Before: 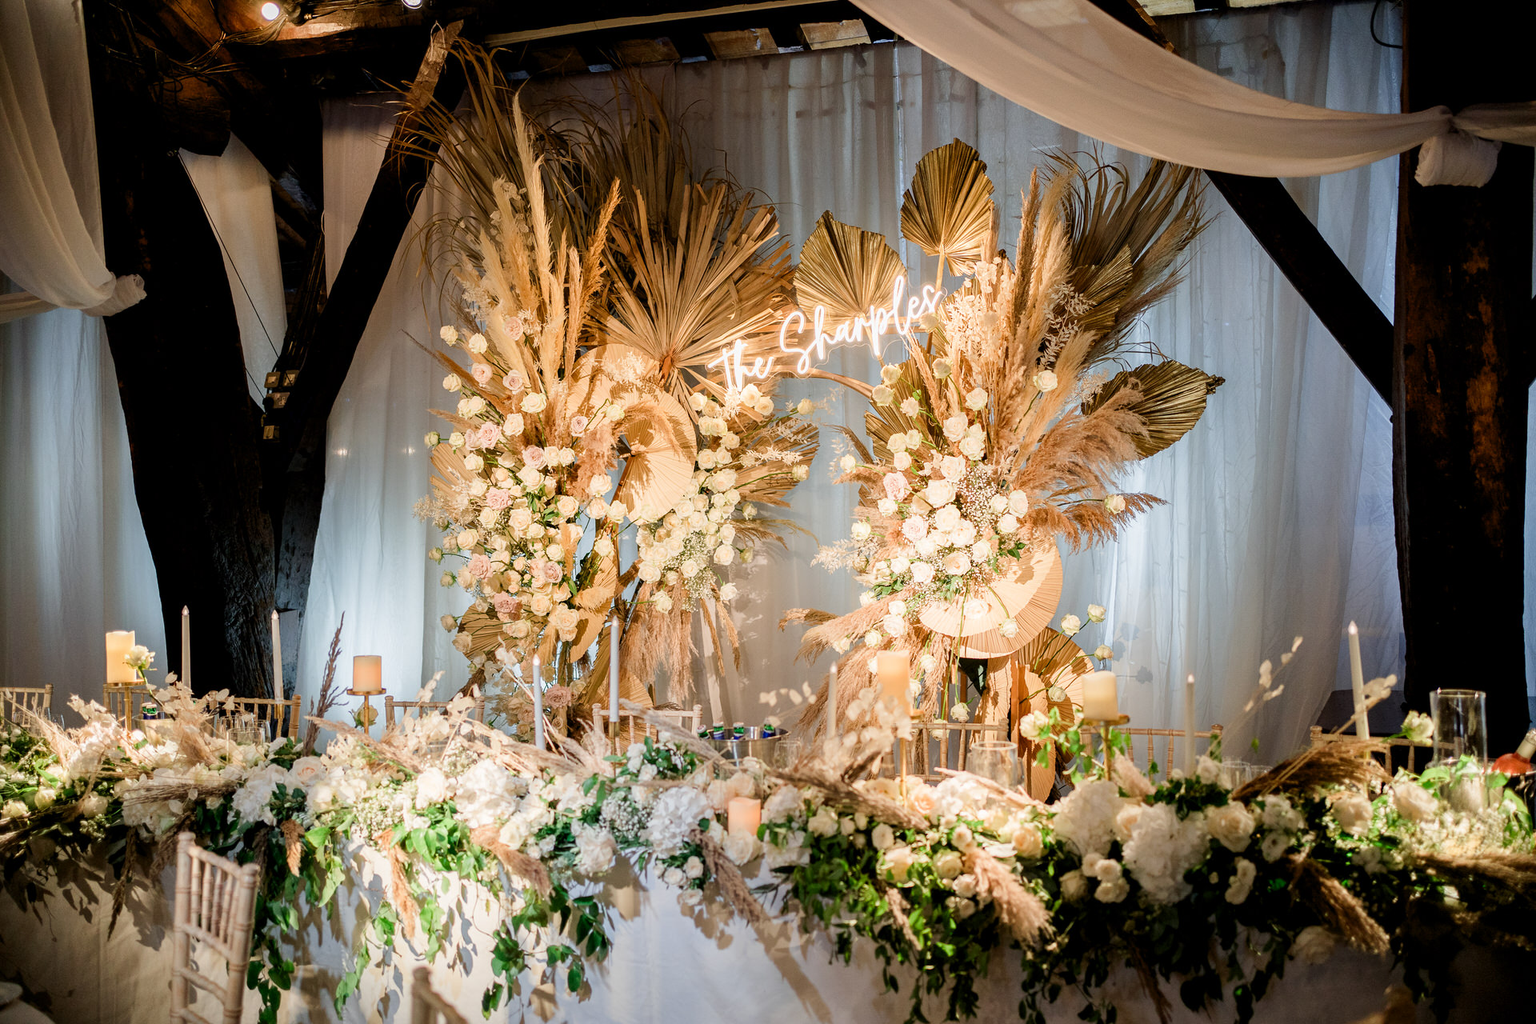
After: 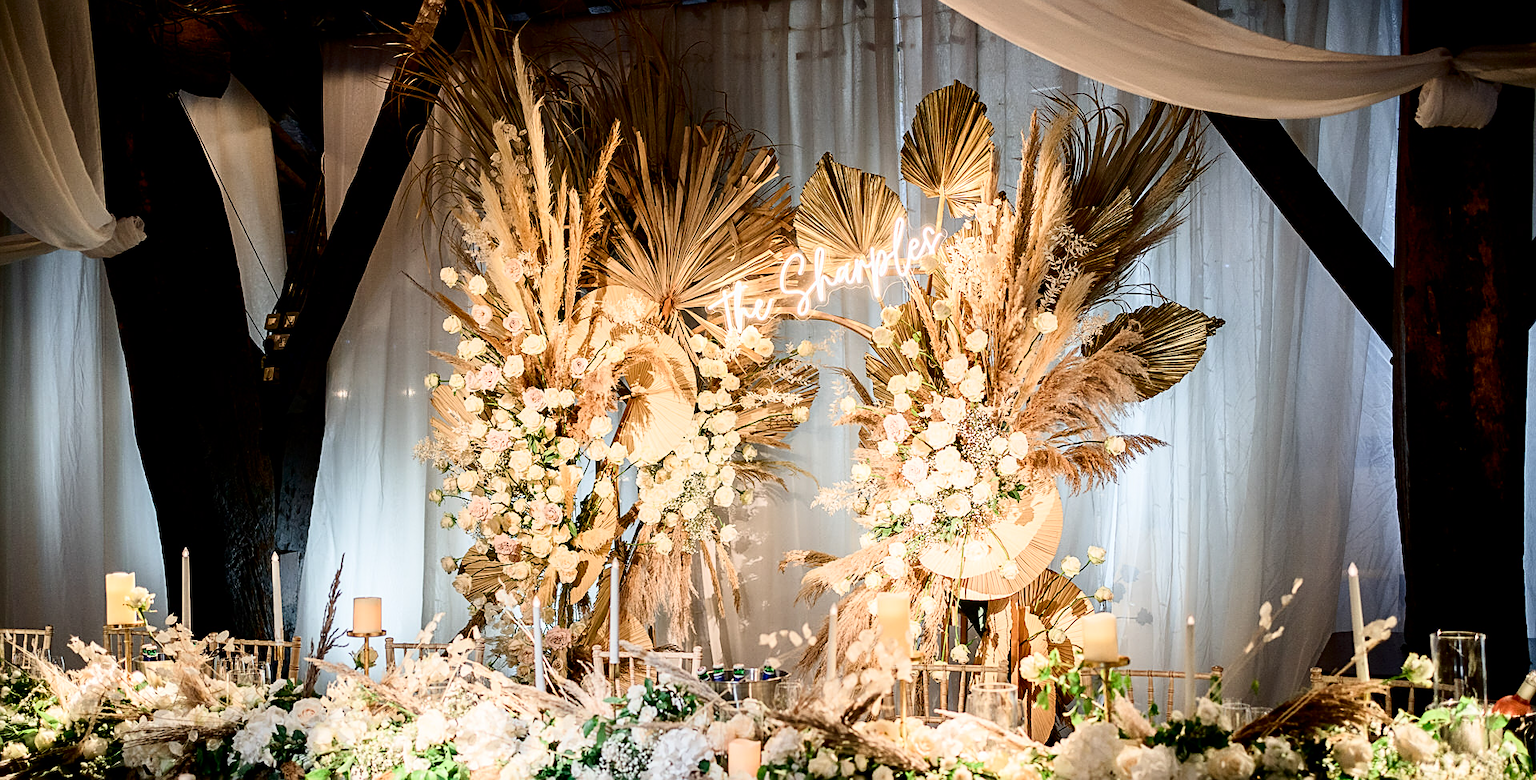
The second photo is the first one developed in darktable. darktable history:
sharpen: on, module defaults
crop: top 5.716%, bottom 18.091%
tone curve: curves: ch0 [(0, 0) (0.137, 0.063) (0.255, 0.176) (0.502, 0.502) (0.749, 0.839) (1, 1)], color space Lab, independent channels, preserve colors none
